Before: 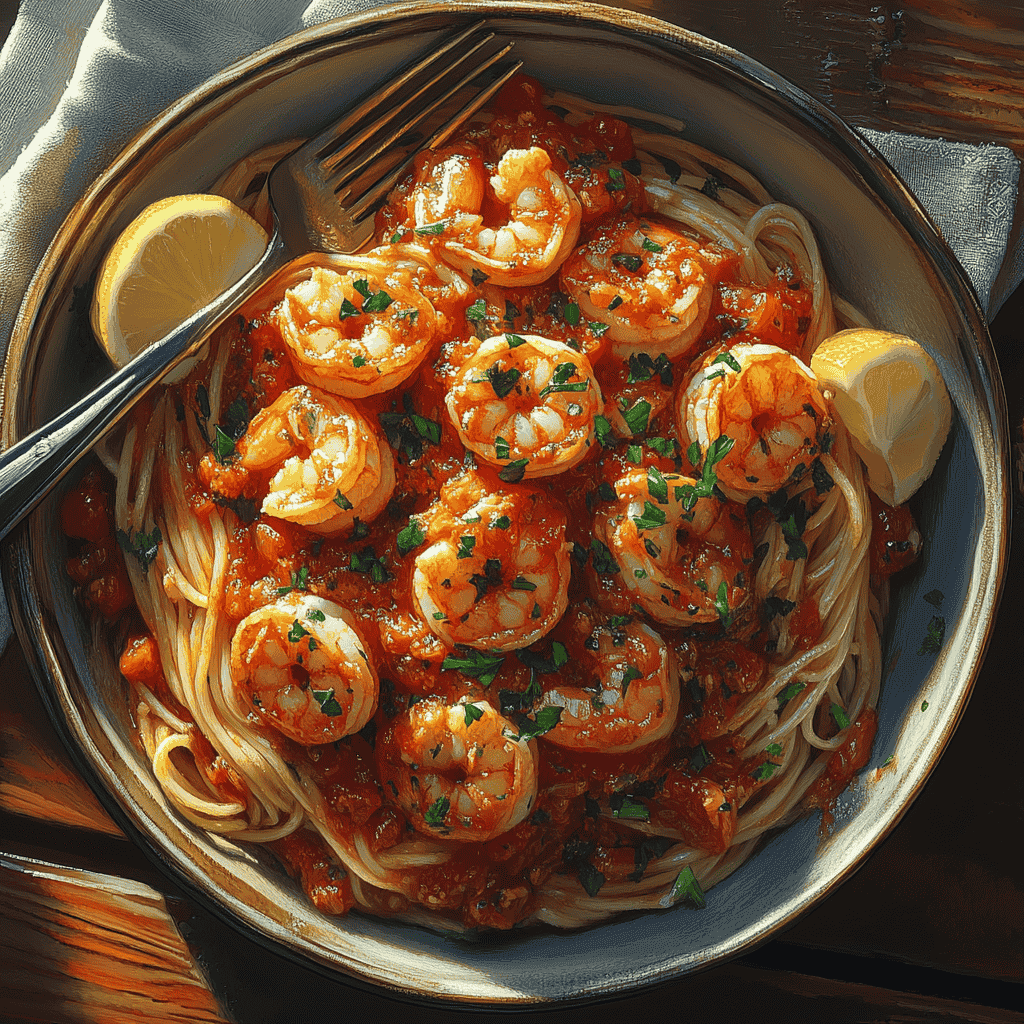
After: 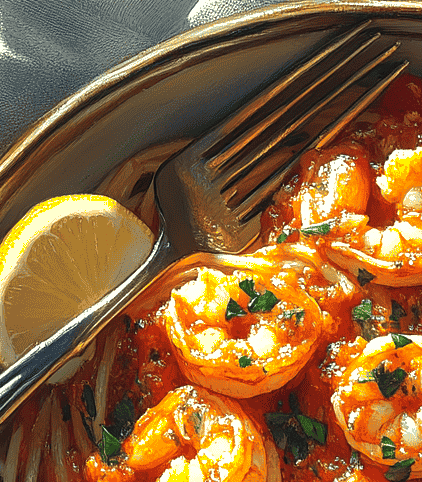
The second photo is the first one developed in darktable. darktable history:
crop and rotate: left 11.201%, top 0.077%, right 47.545%, bottom 52.838%
shadows and highlights: on, module defaults
tone equalizer: -8 EV -0.762 EV, -7 EV -0.673 EV, -6 EV -0.568 EV, -5 EV -0.372 EV, -3 EV 0.37 EV, -2 EV 0.6 EV, -1 EV 0.689 EV, +0 EV 0.77 EV, edges refinement/feathering 500, mask exposure compensation -1.57 EV, preserve details no
